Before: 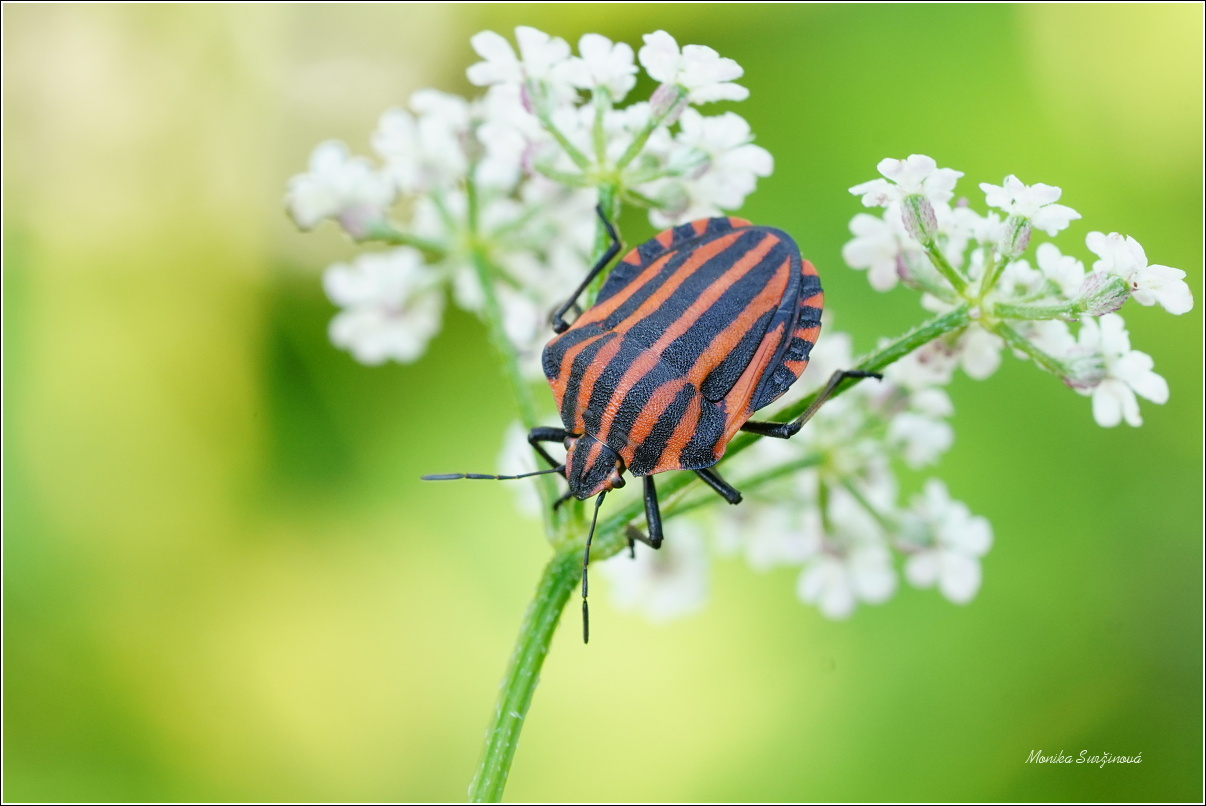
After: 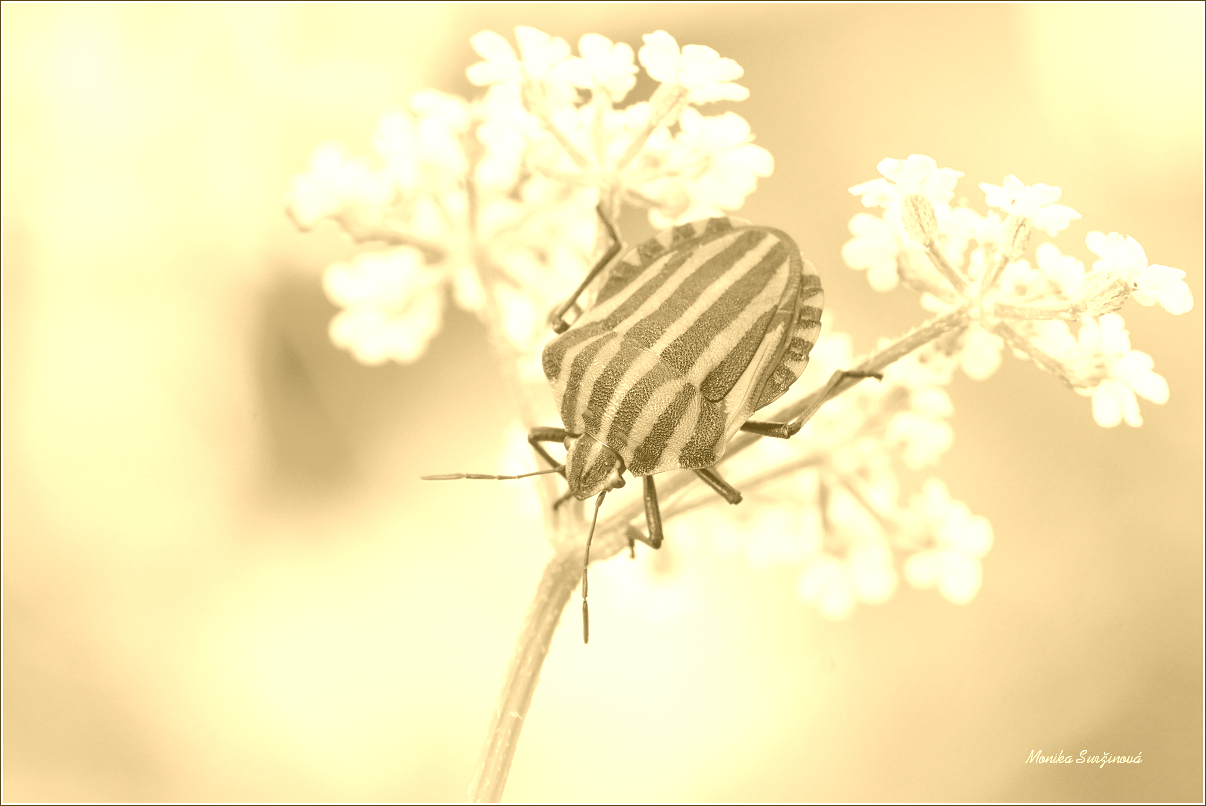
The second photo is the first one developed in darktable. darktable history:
color correction: highlights a* 10.12, highlights b* 39.04, shadows a* 14.62, shadows b* 3.37
shadows and highlights: on, module defaults
colorize: hue 36°, source mix 100%
levels: levels [0, 0.498, 0.996]
color balance rgb: linear chroma grading › global chroma 15%, perceptual saturation grading › global saturation 30%
exposure: black level correction 0, exposure 0.877 EV, compensate exposure bias true, compensate highlight preservation false
